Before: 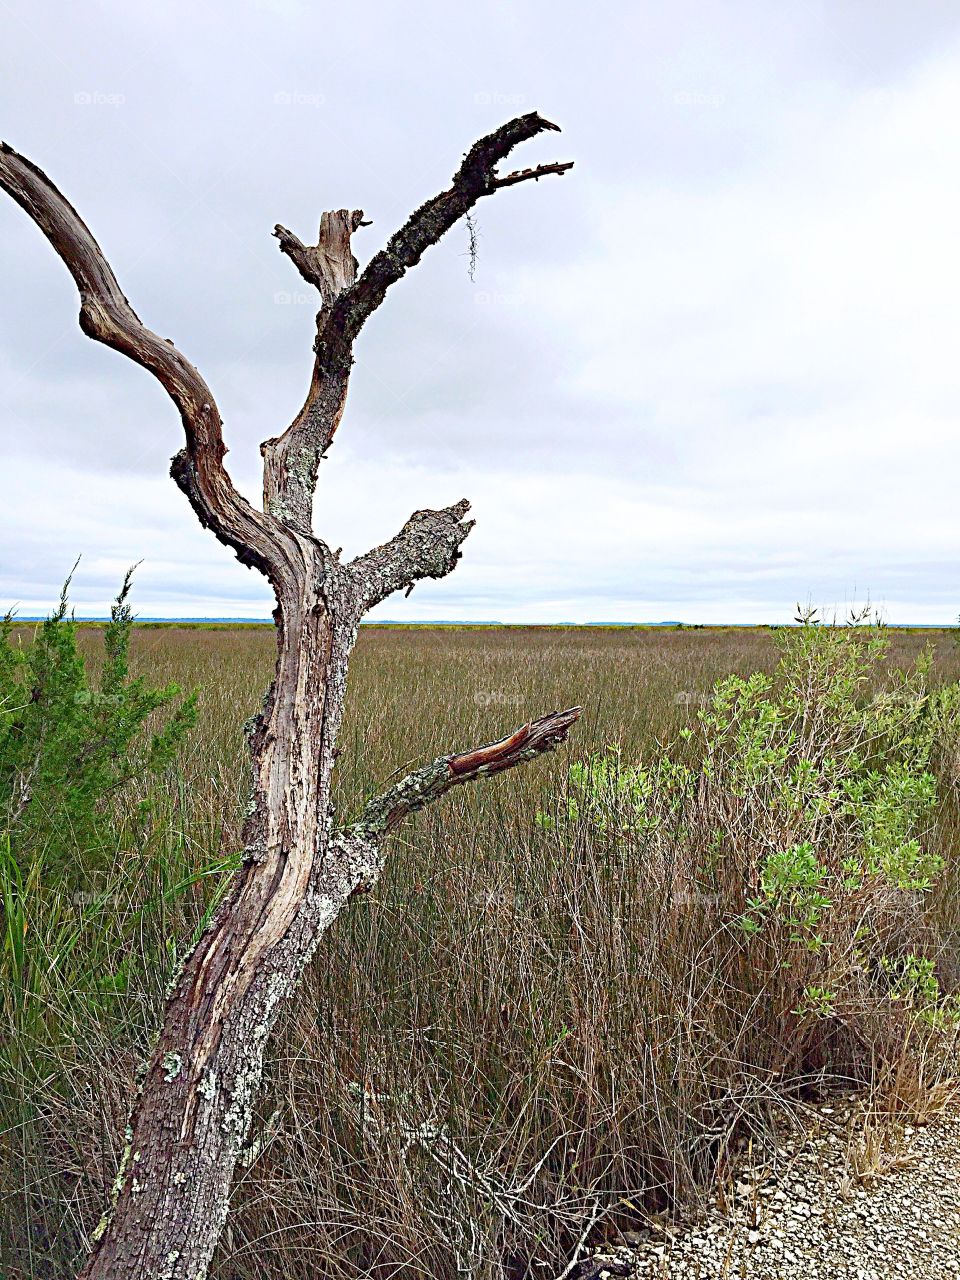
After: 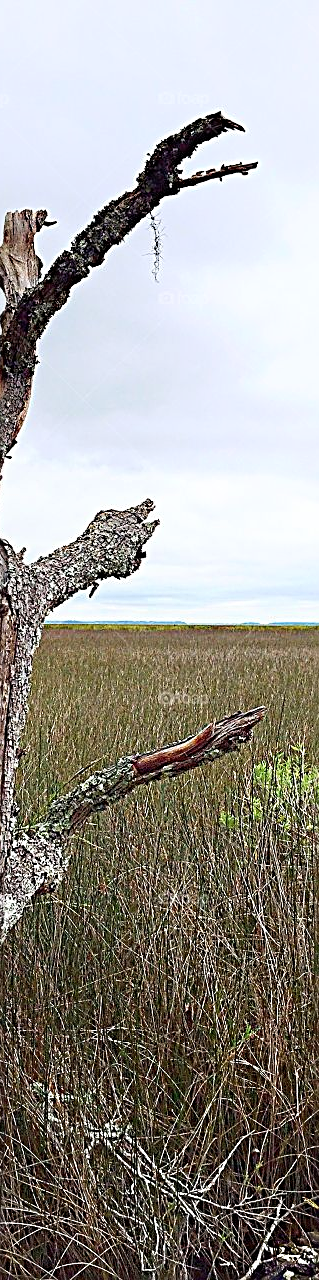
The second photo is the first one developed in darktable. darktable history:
crop: left 33.01%, right 33.683%
shadows and highlights: shadows -68.98, highlights 34.24, soften with gaussian
sharpen: on, module defaults
